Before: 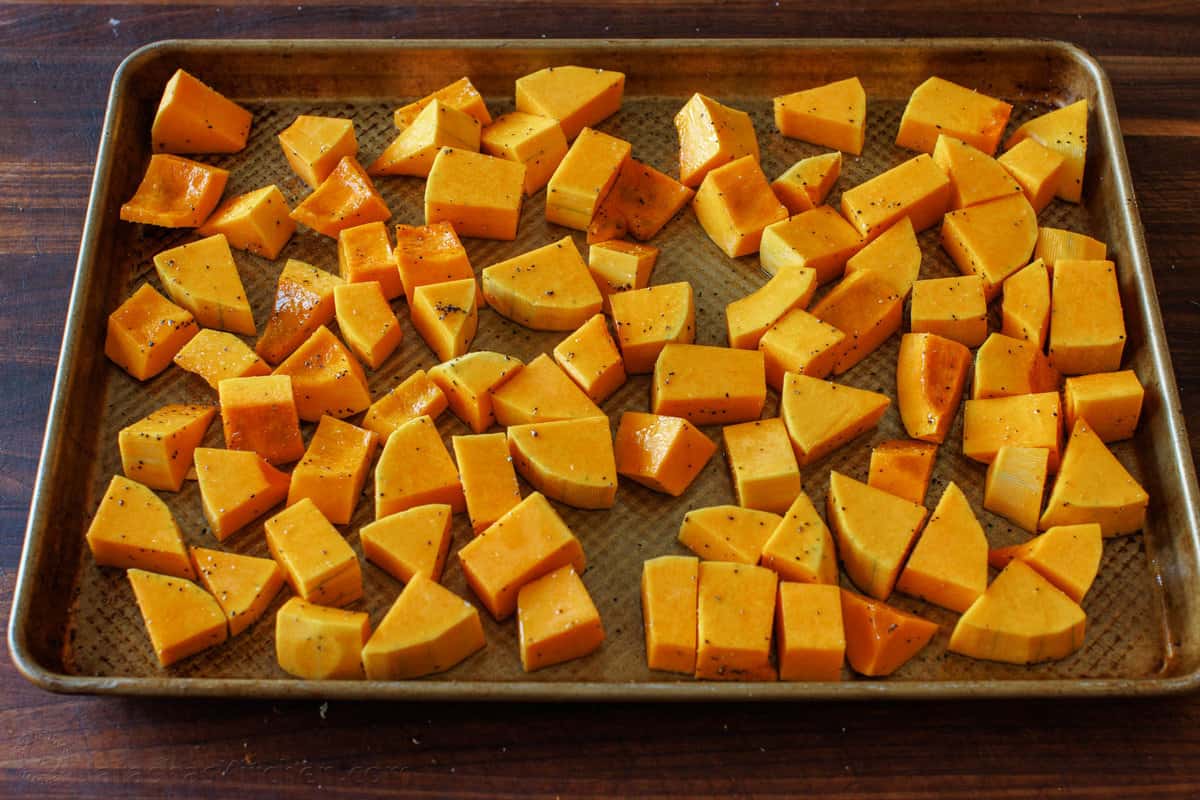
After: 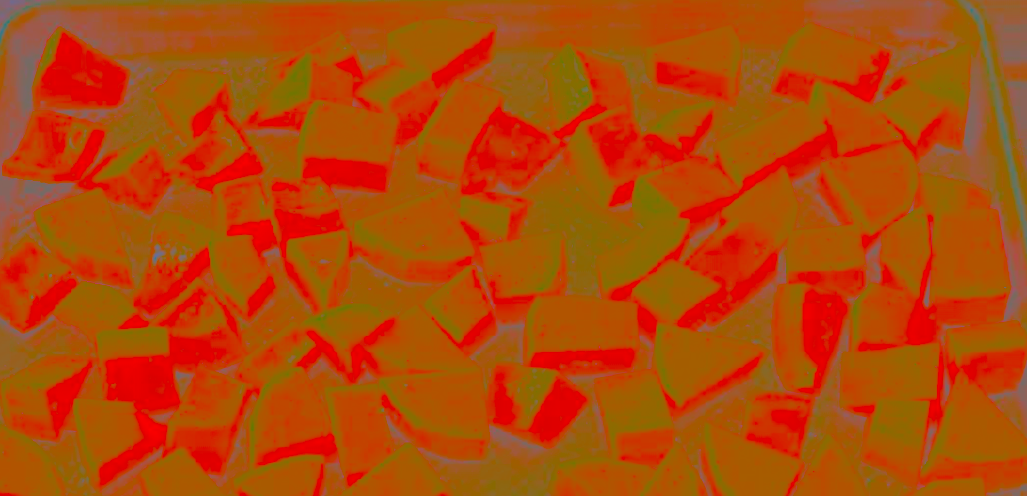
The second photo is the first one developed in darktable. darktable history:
sharpen: on, module defaults
rotate and perspective: lens shift (horizontal) -0.055, automatic cropping off
crop and rotate: left 9.345%, top 7.22%, right 4.982%, bottom 32.331%
contrast brightness saturation: contrast -0.99, brightness -0.17, saturation 0.75
tone curve: curves: ch0 [(0, 0.023) (0.1, 0.084) (0.184, 0.168) (0.45, 0.54) (0.57, 0.683) (0.722, 0.825) (0.877, 0.948) (1, 1)]; ch1 [(0, 0) (0.414, 0.395) (0.453, 0.437) (0.502, 0.509) (0.521, 0.519) (0.573, 0.568) (0.618, 0.61) (0.654, 0.642) (1, 1)]; ch2 [(0, 0) (0.421, 0.43) (0.45, 0.463) (0.492, 0.504) (0.511, 0.519) (0.557, 0.557) (0.602, 0.605) (1, 1)], color space Lab, independent channels, preserve colors none
